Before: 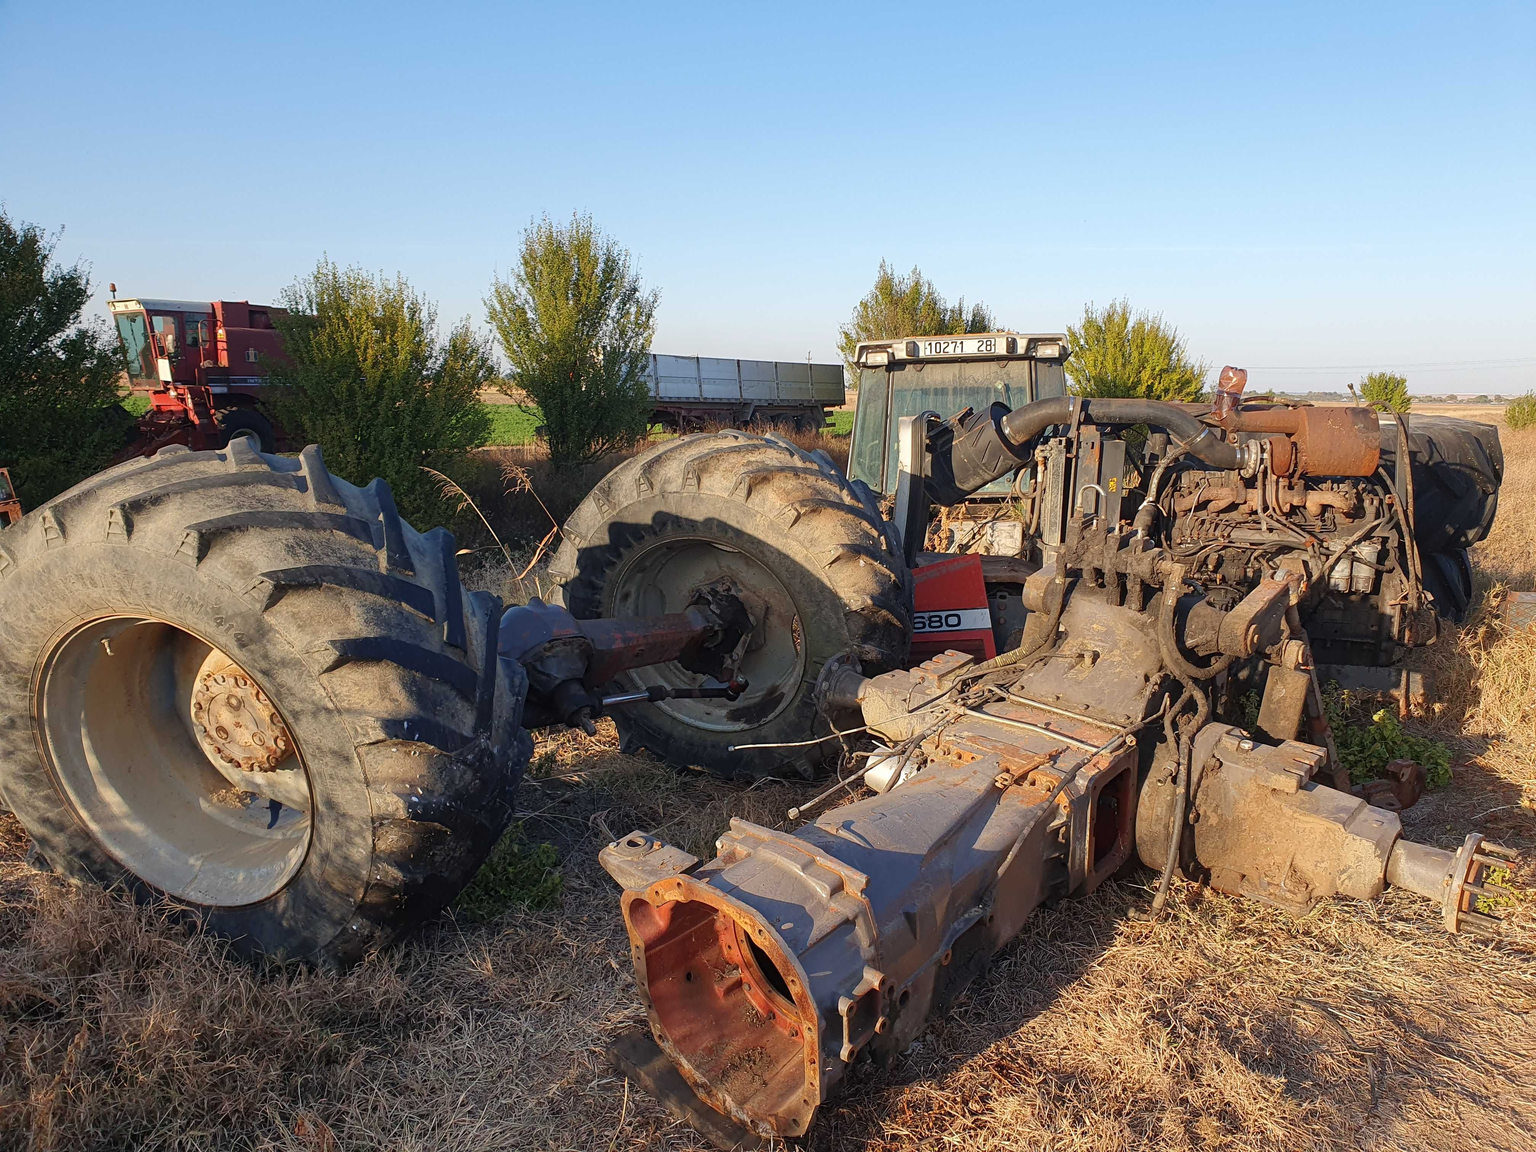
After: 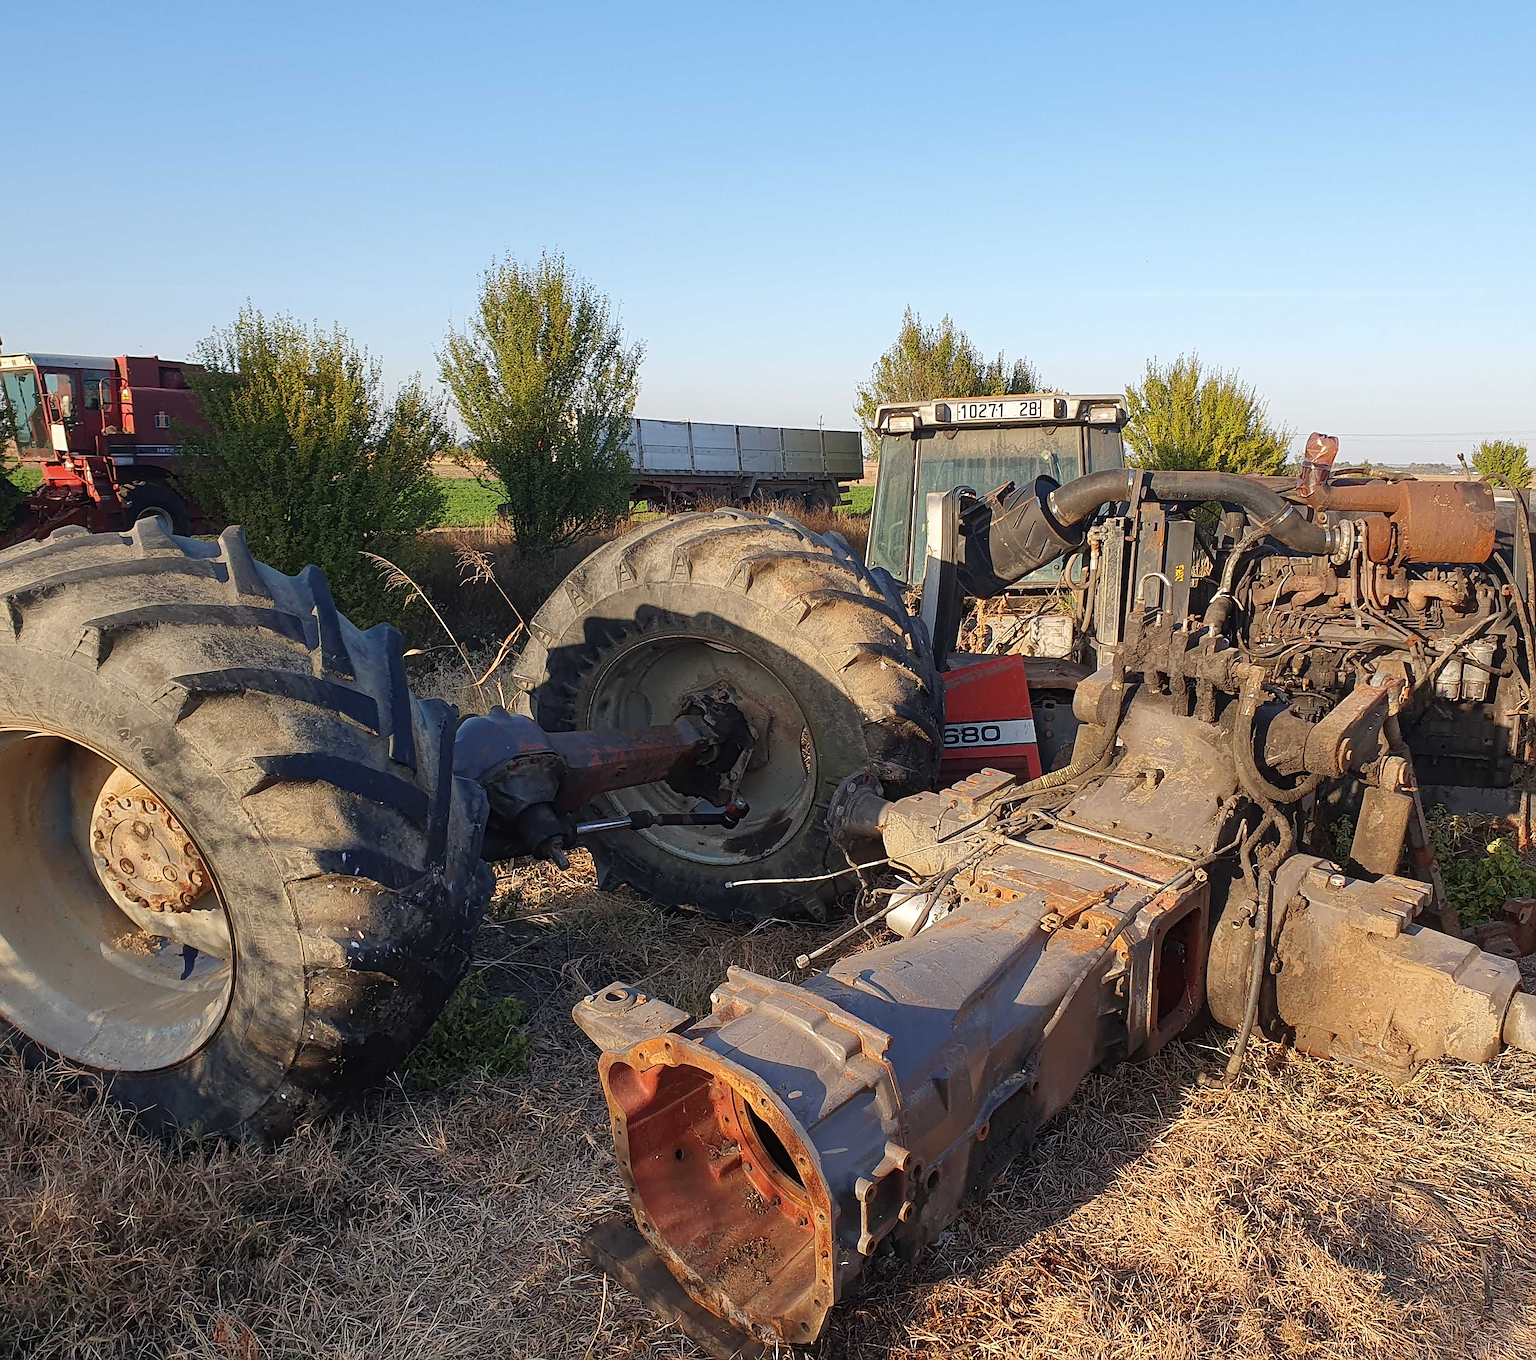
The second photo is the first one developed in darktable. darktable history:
sharpen: on, module defaults
crop: left 7.484%, right 7.87%
